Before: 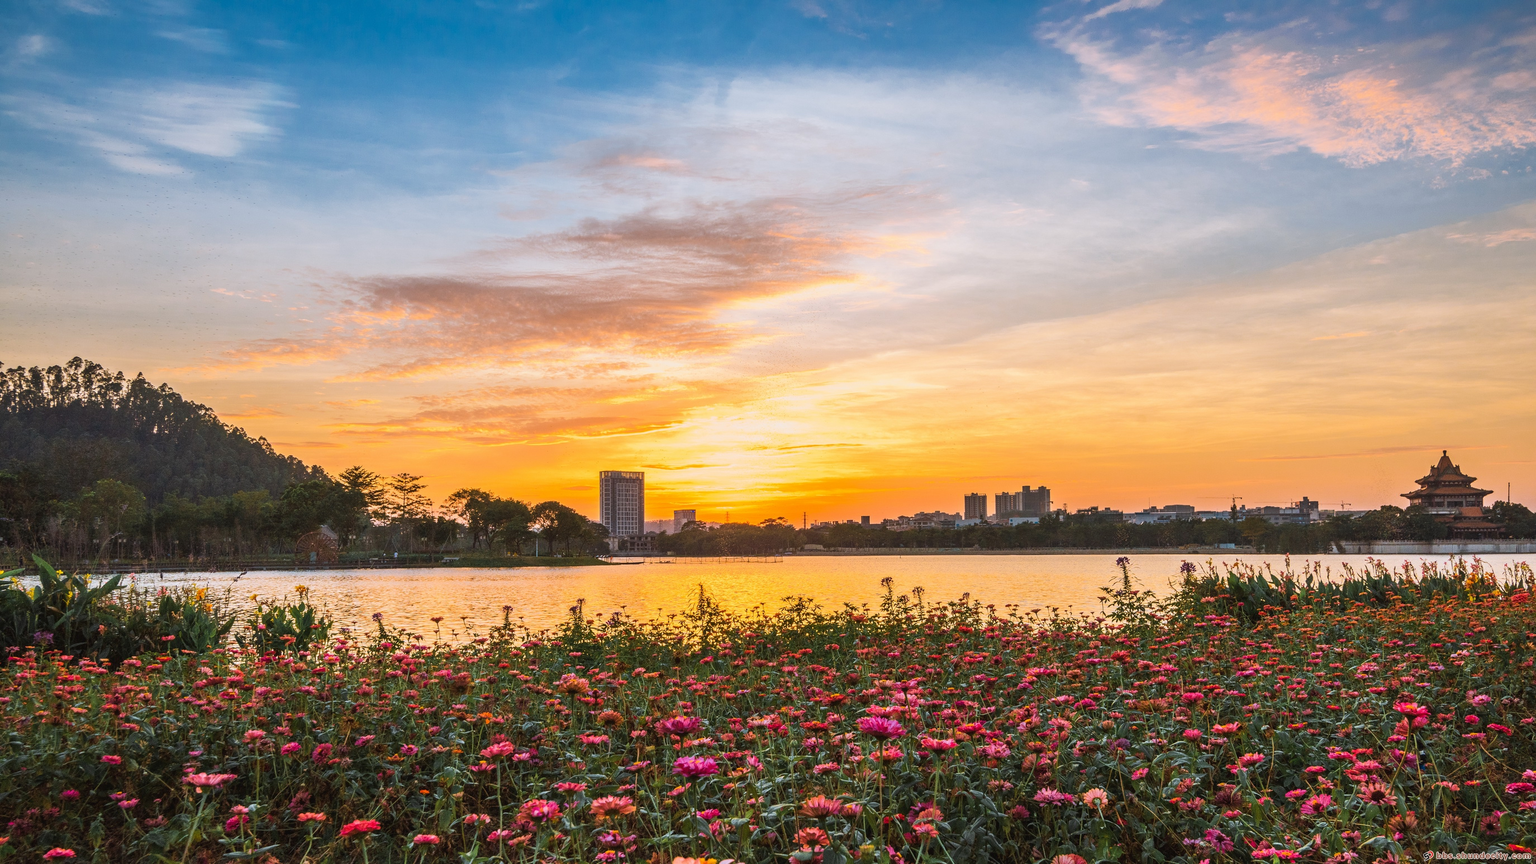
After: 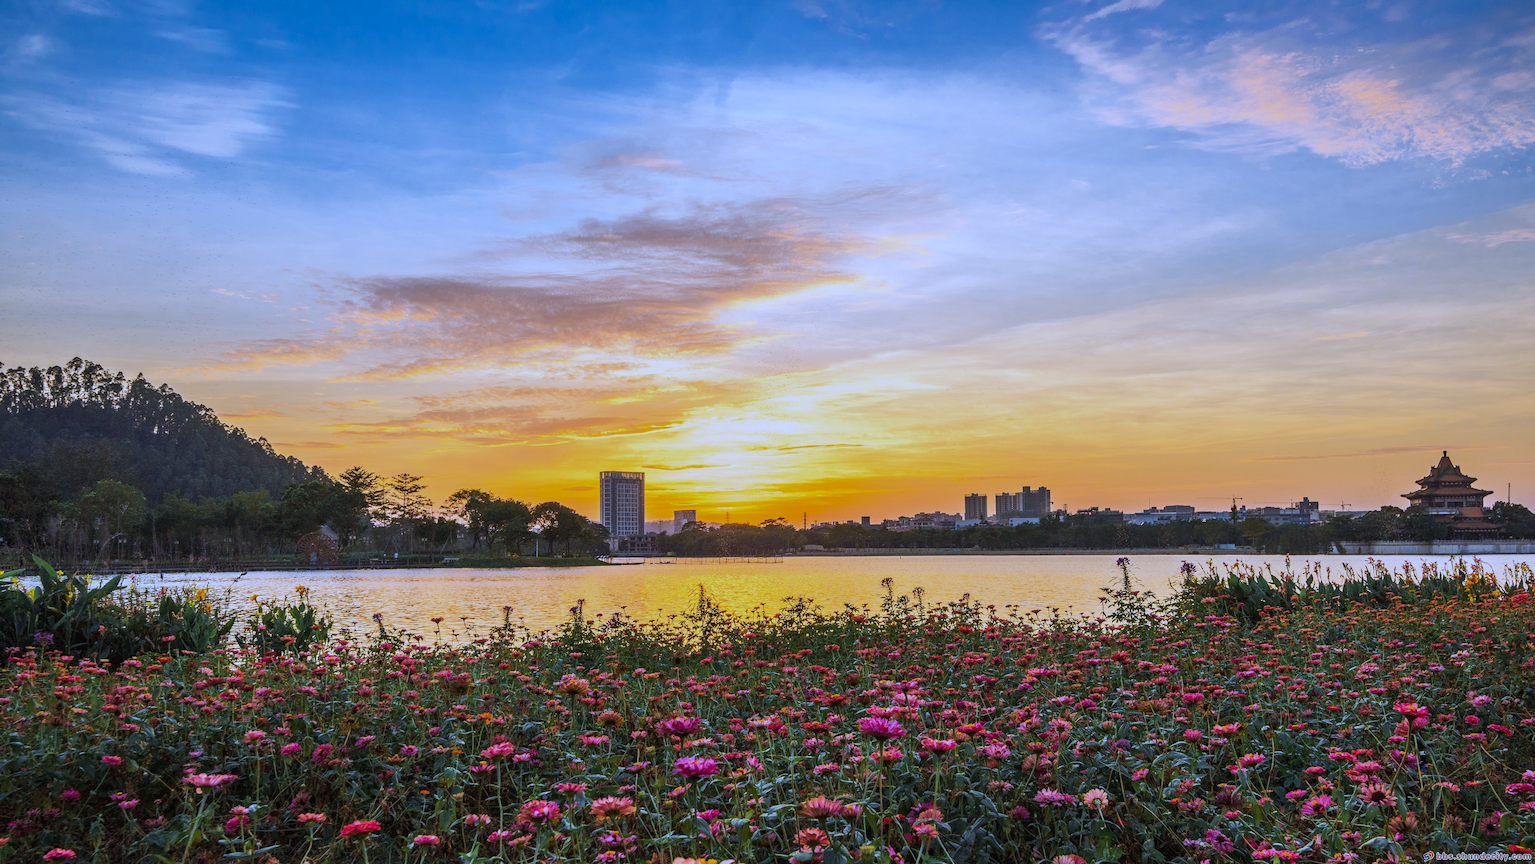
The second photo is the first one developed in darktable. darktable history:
exposure: black level correction 0.001, exposure -0.2 EV, compensate highlight preservation false
white balance: red 0.871, blue 1.249
